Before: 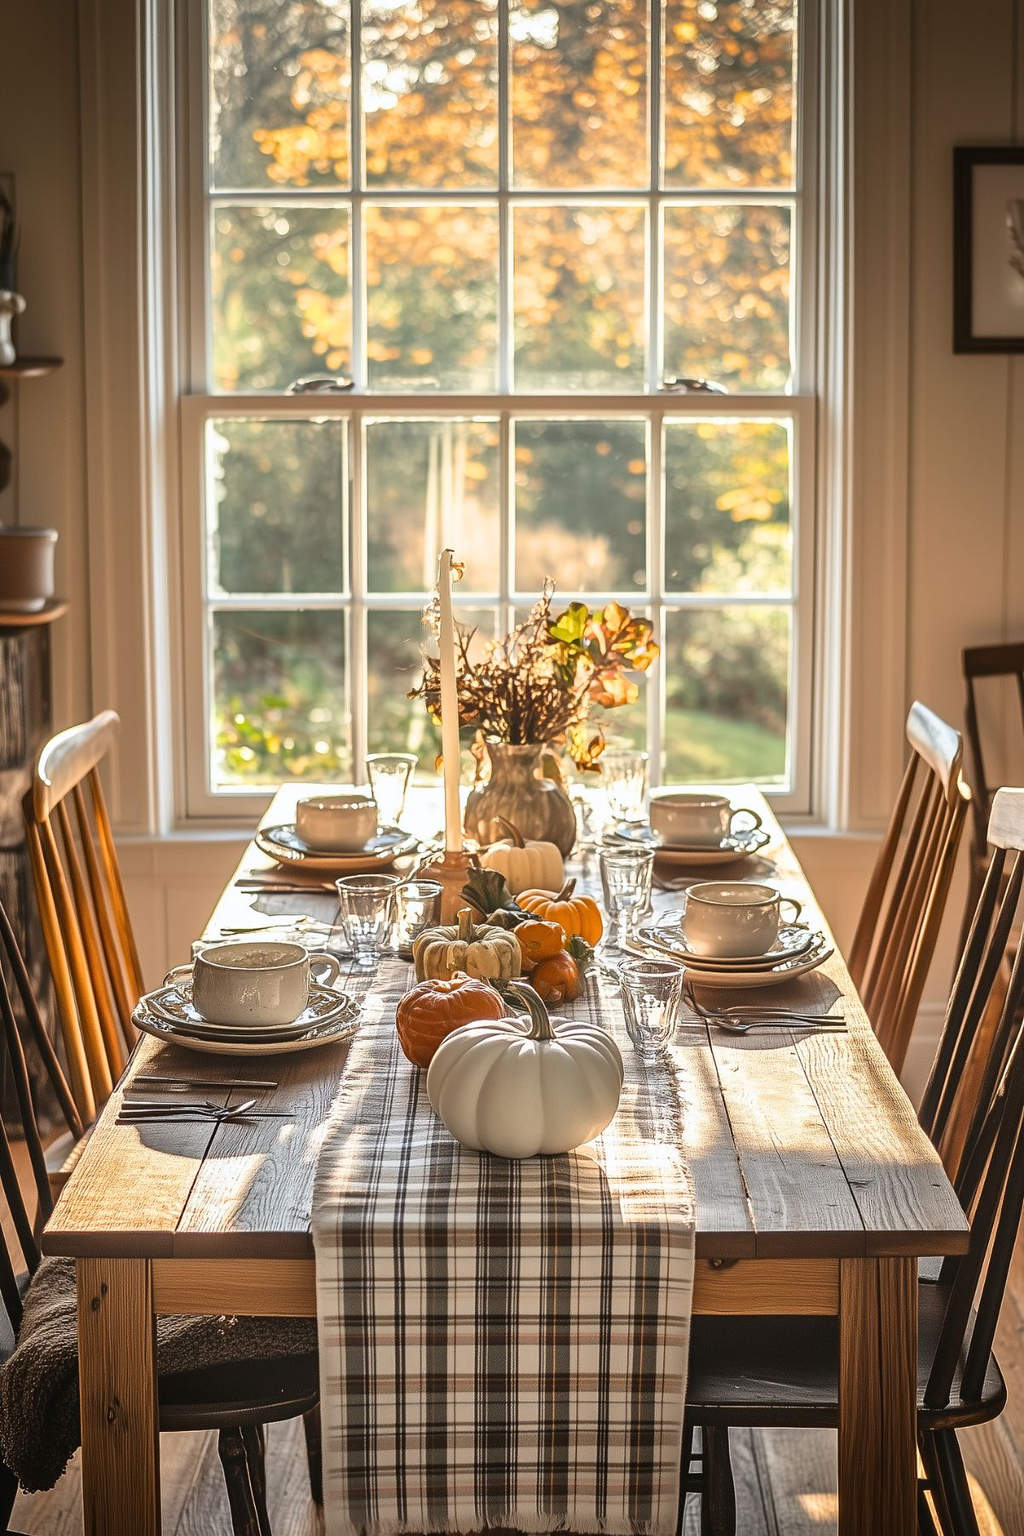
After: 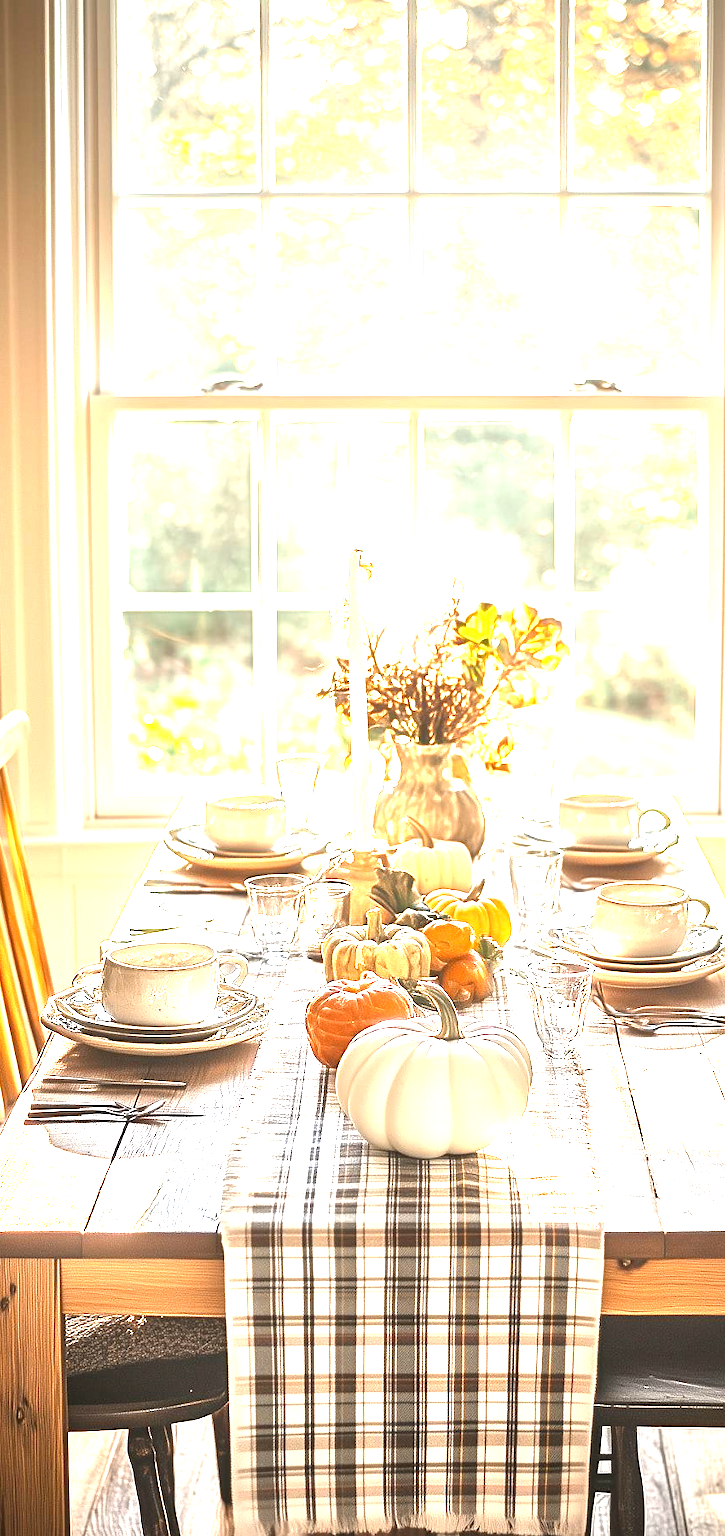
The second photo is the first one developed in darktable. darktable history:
crop and rotate: left 9.001%, right 20.1%
exposure: black level correction 0, exposure 2.159 EV, compensate exposure bias true, compensate highlight preservation false
